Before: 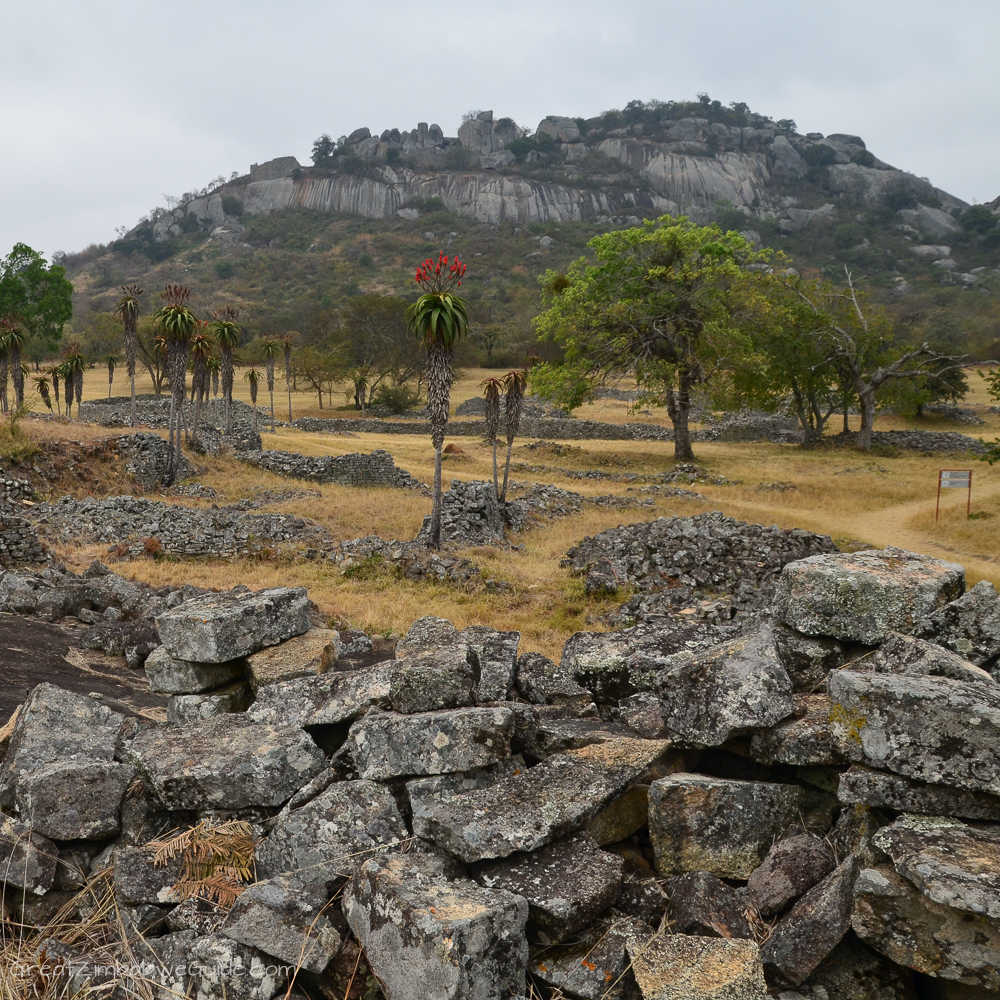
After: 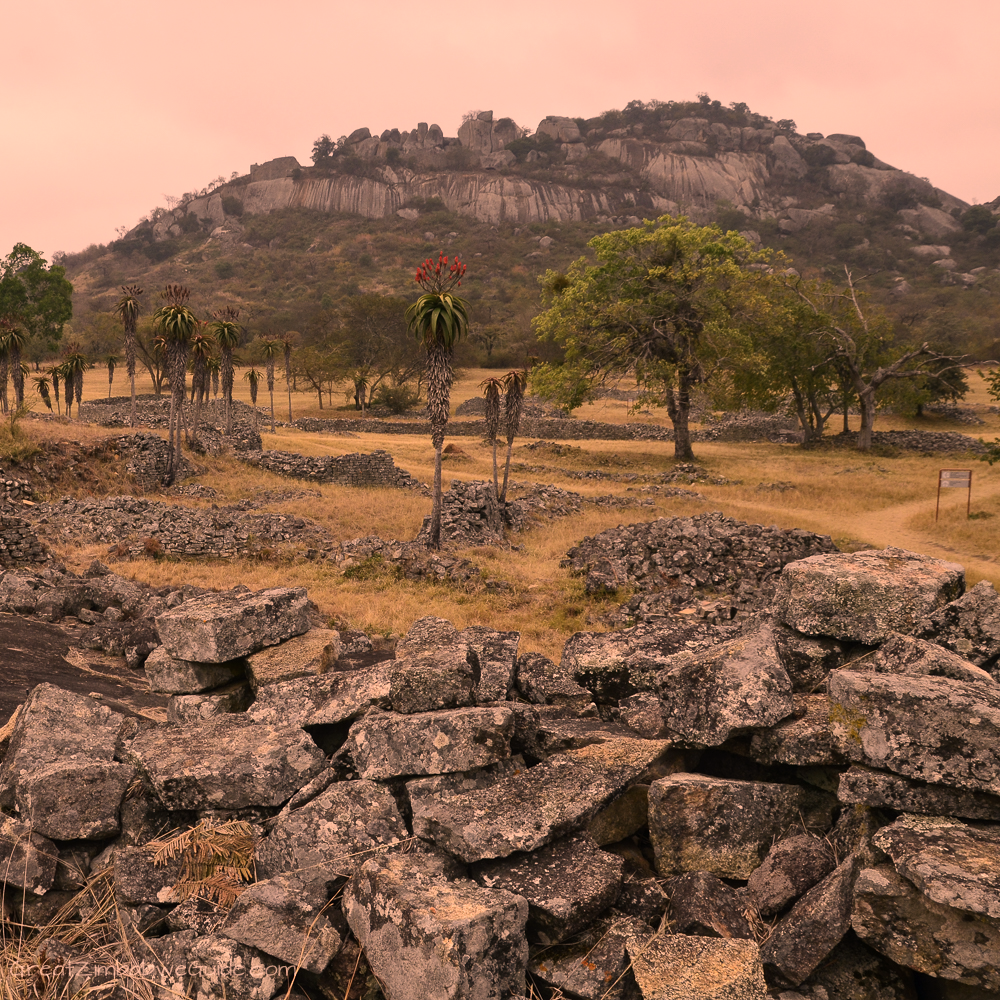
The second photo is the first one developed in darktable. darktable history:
color correction: highlights a* 39.72, highlights b* 39.8, saturation 0.688
